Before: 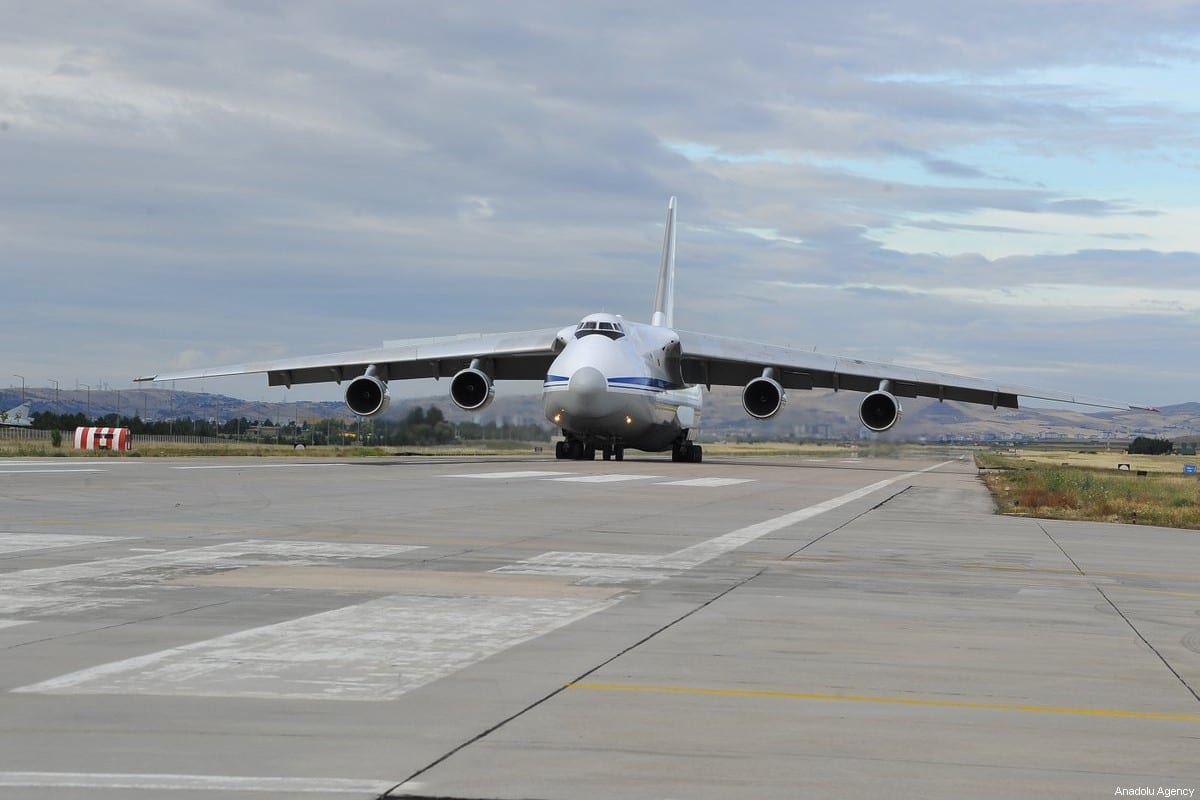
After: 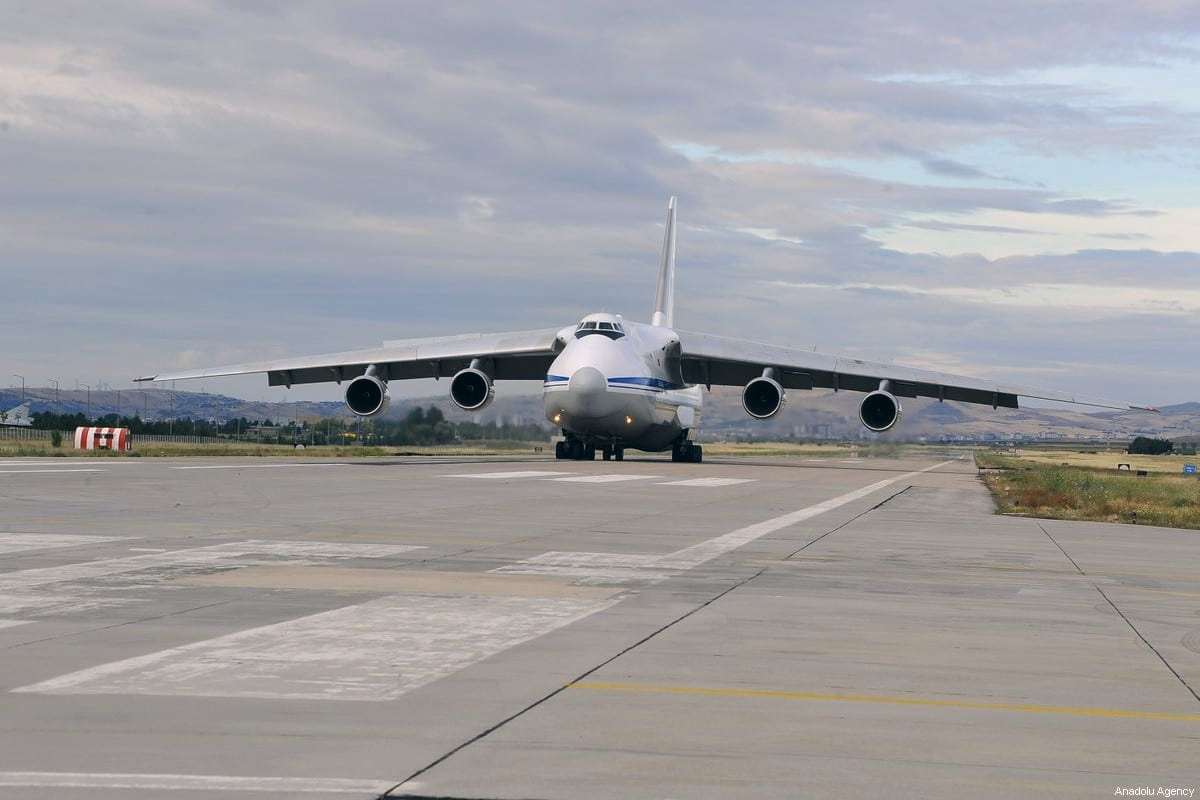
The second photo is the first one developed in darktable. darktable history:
color correction: highlights a* 5.35, highlights b* 5.3, shadows a* -4.36, shadows b* -5.25
tone equalizer: edges refinement/feathering 500, mask exposure compensation -1.57 EV, preserve details no
